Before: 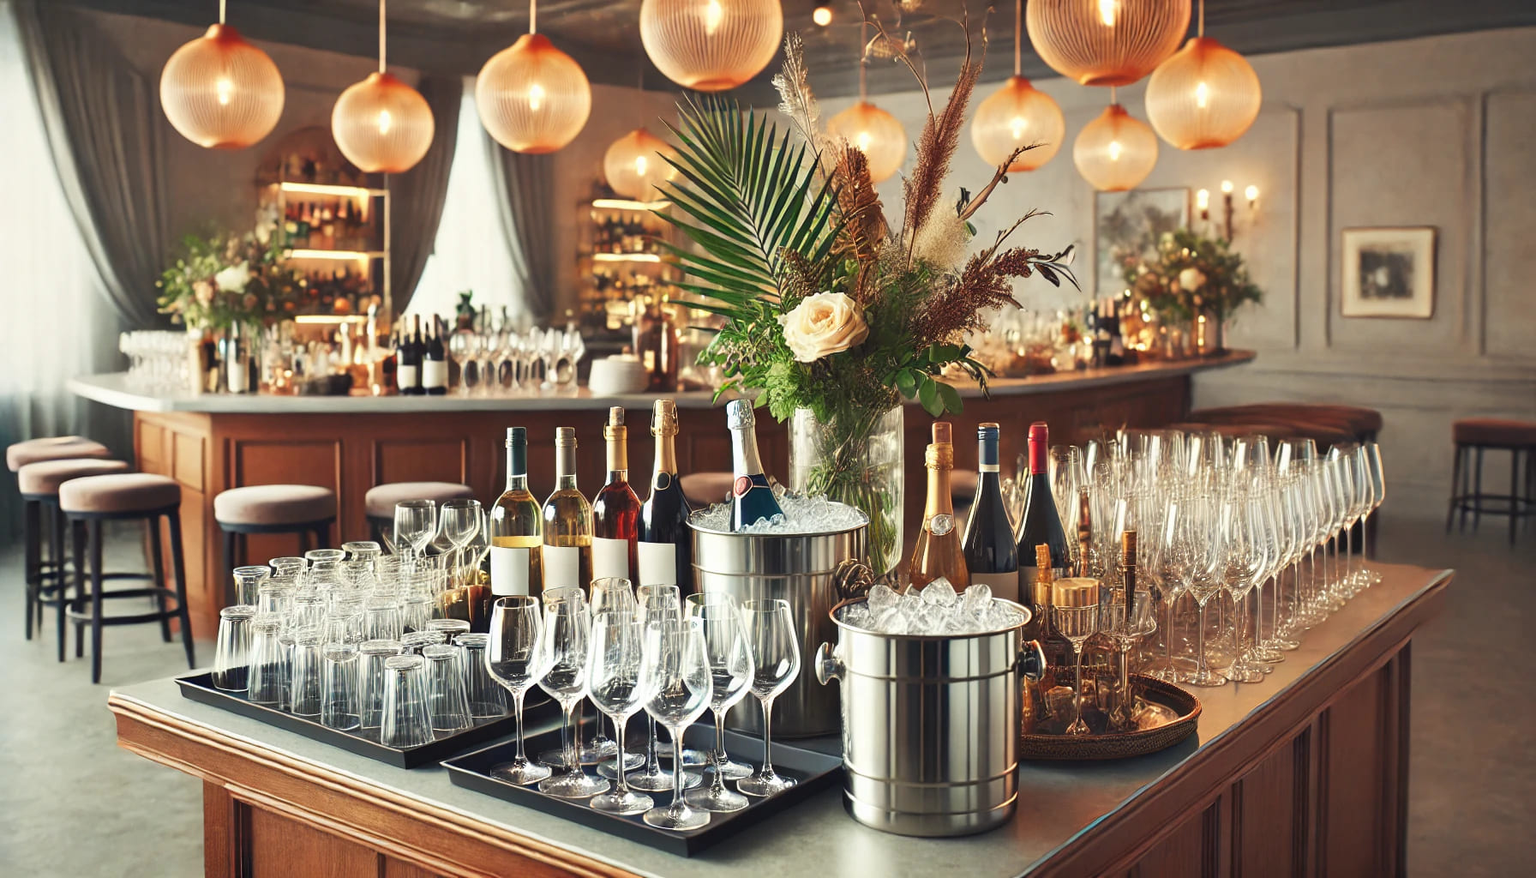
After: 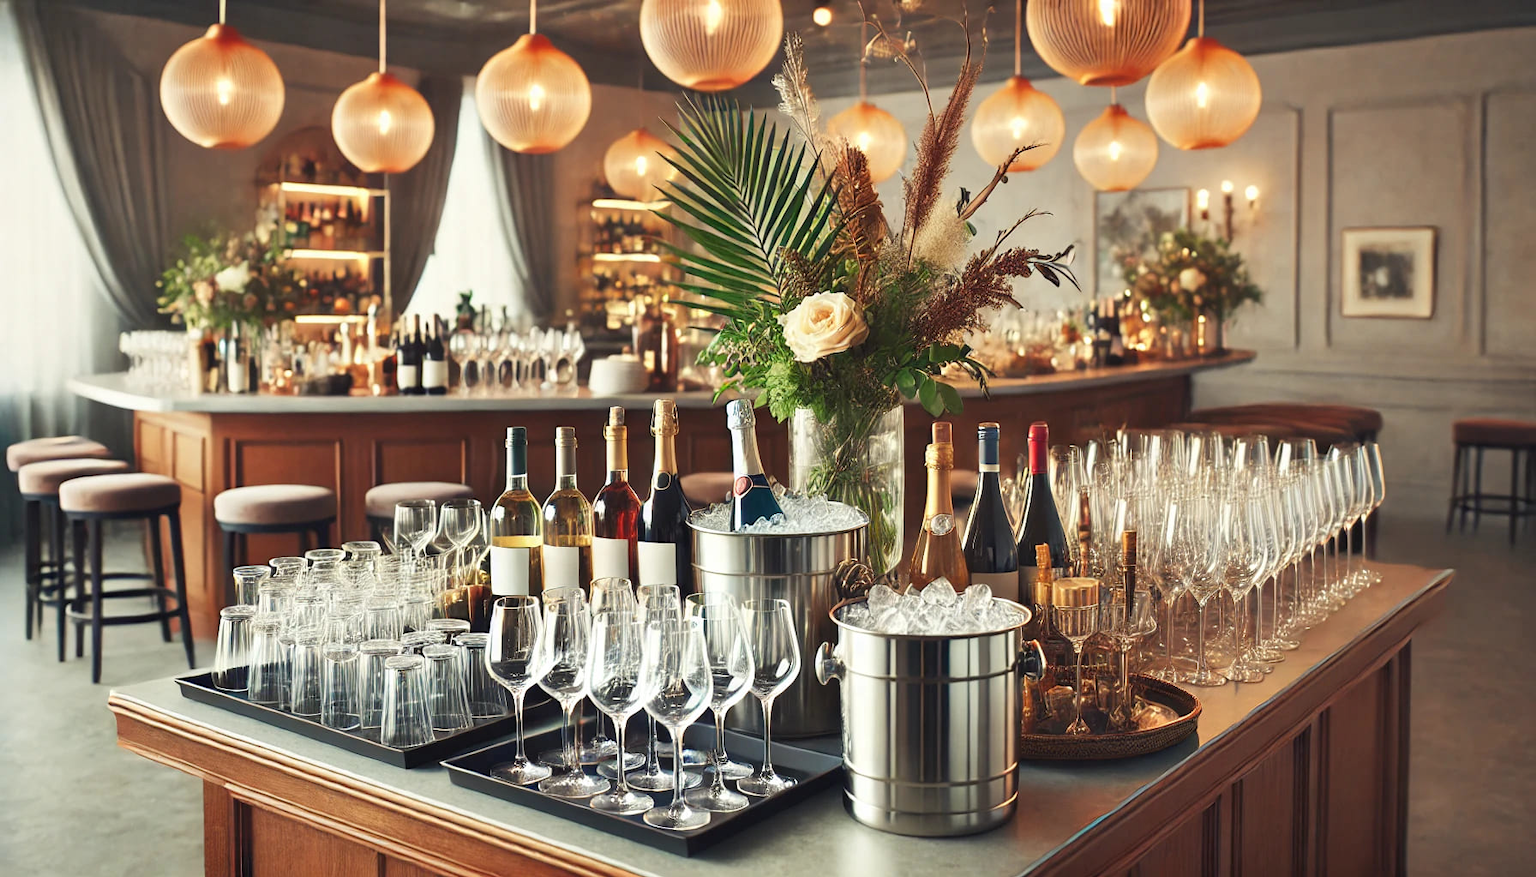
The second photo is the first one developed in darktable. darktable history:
exposure: black level correction 0.001, exposure 0.017 EV, compensate exposure bias true, compensate highlight preservation false
